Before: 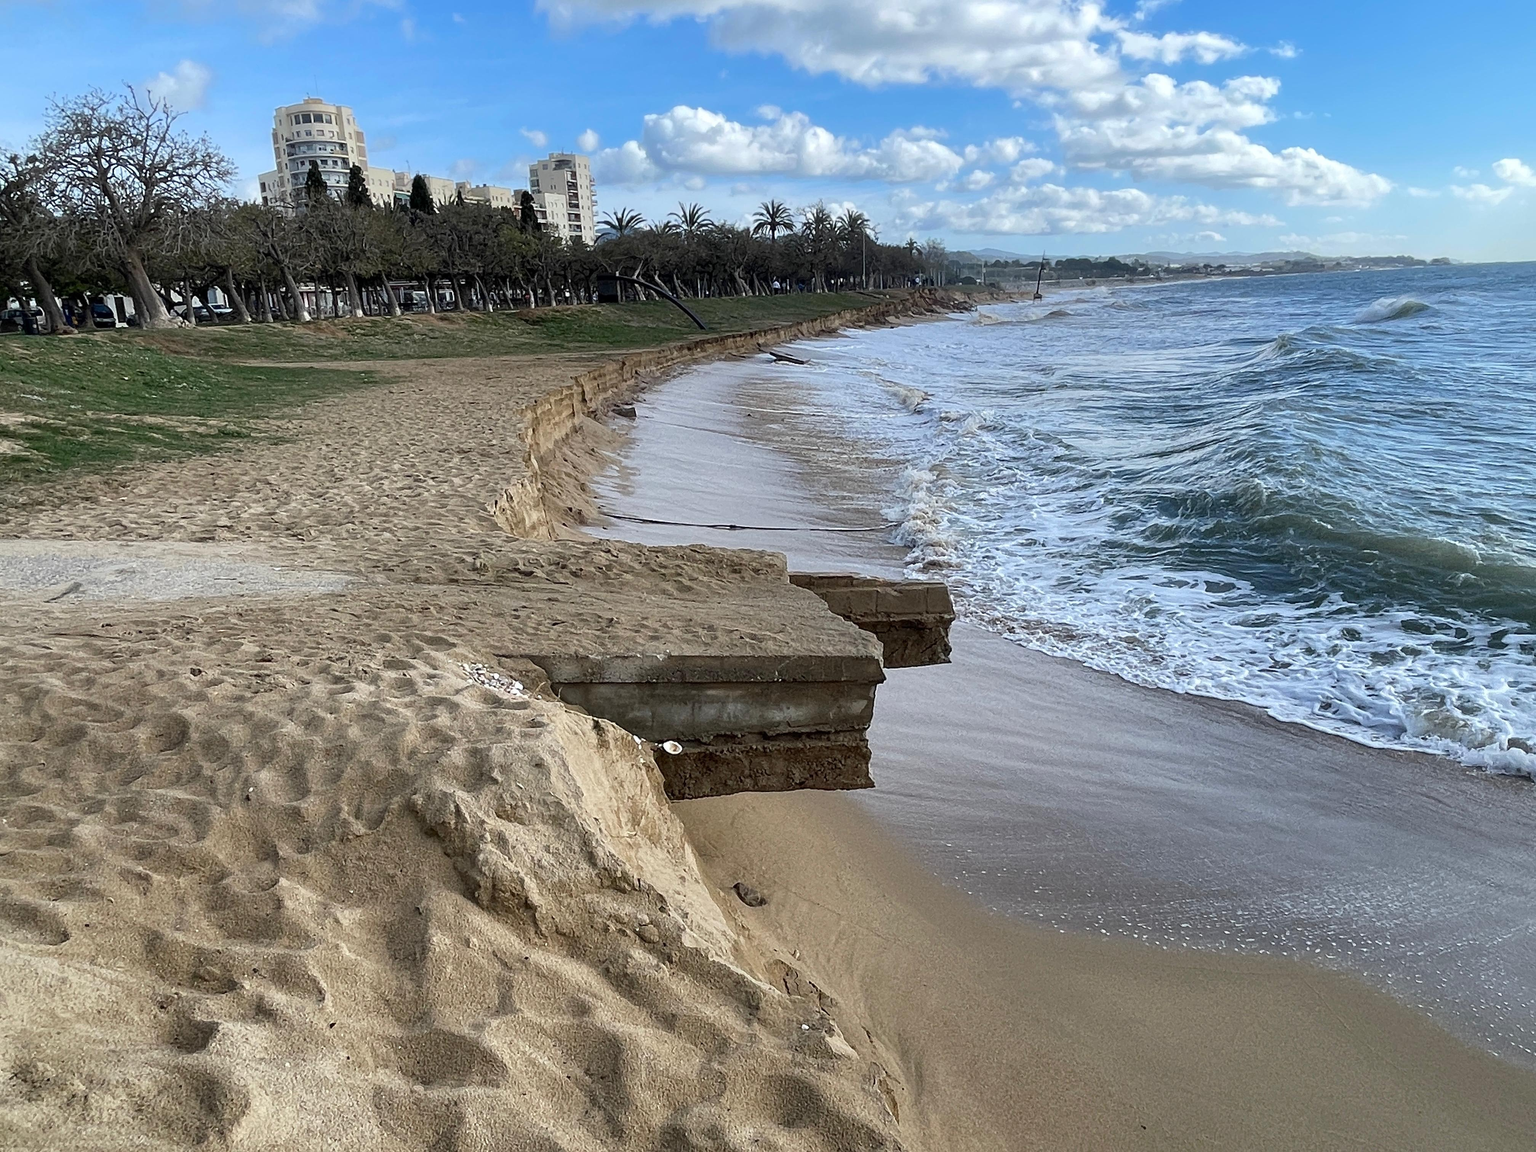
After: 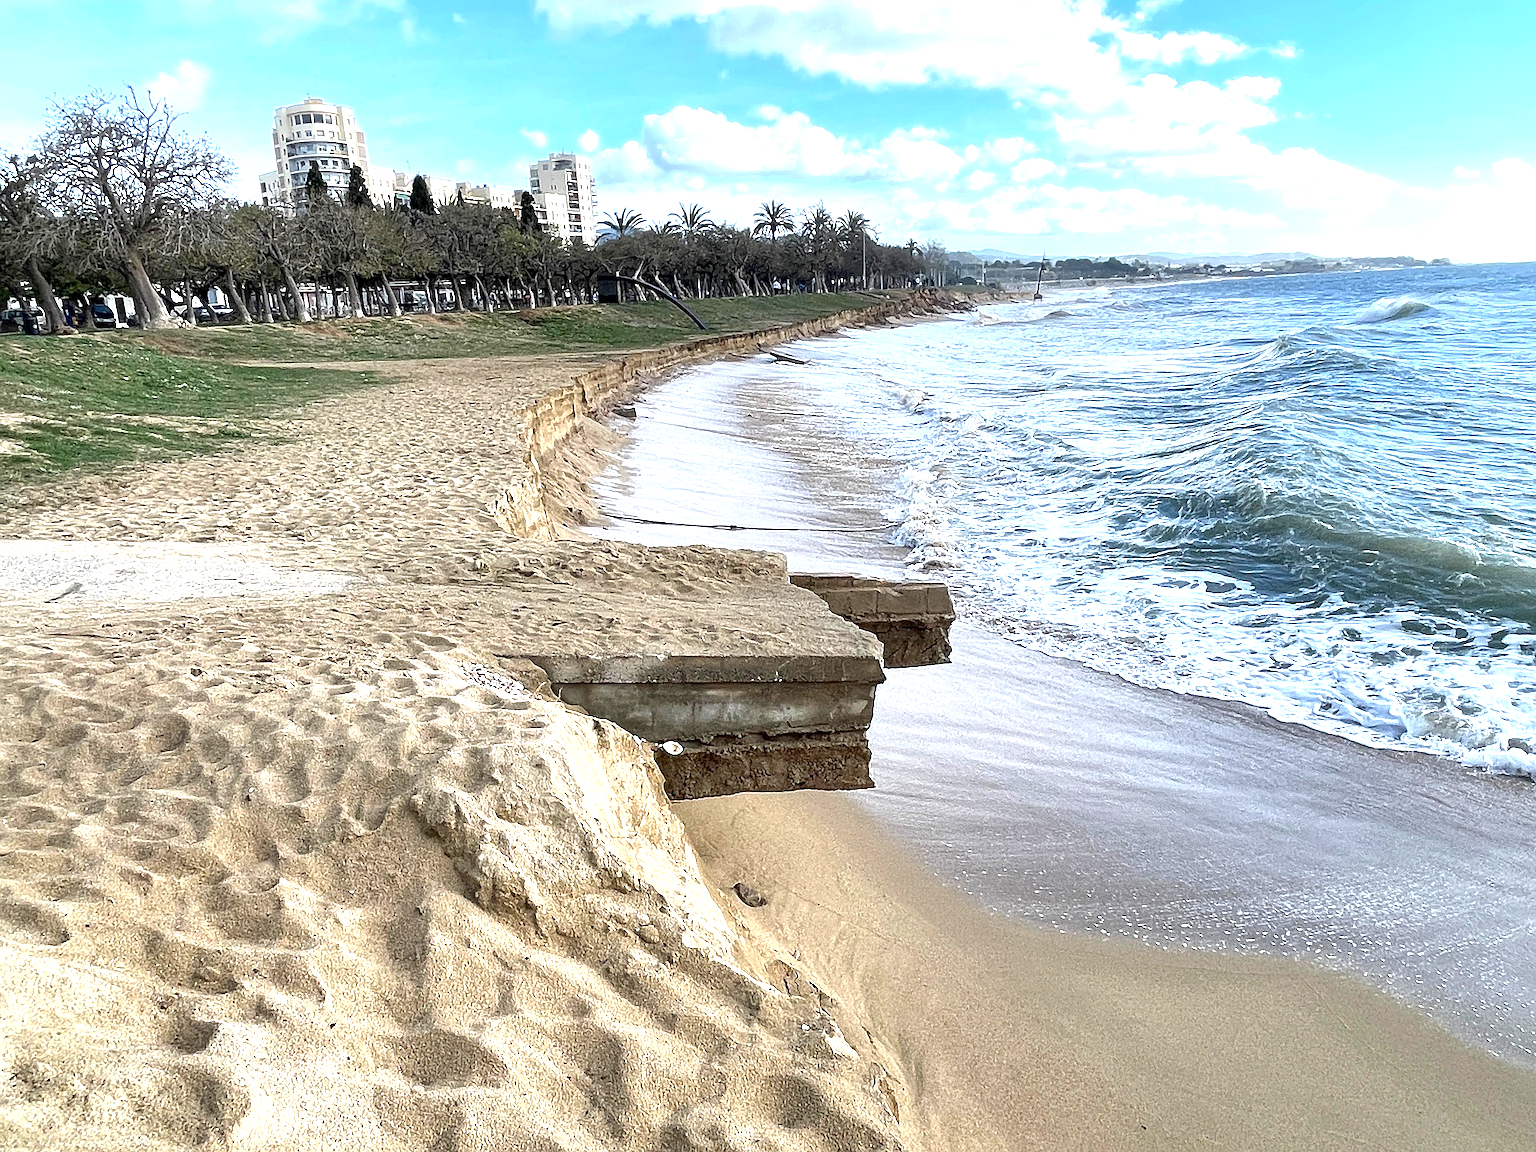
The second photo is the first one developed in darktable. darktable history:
local contrast: mode bilateral grid, contrast 20, coarseness 50, detail 120%, midtone range 0.2
exposure: exposure 1.223 EV, compensate highlight preservation false
sharpen: on, module defaults
